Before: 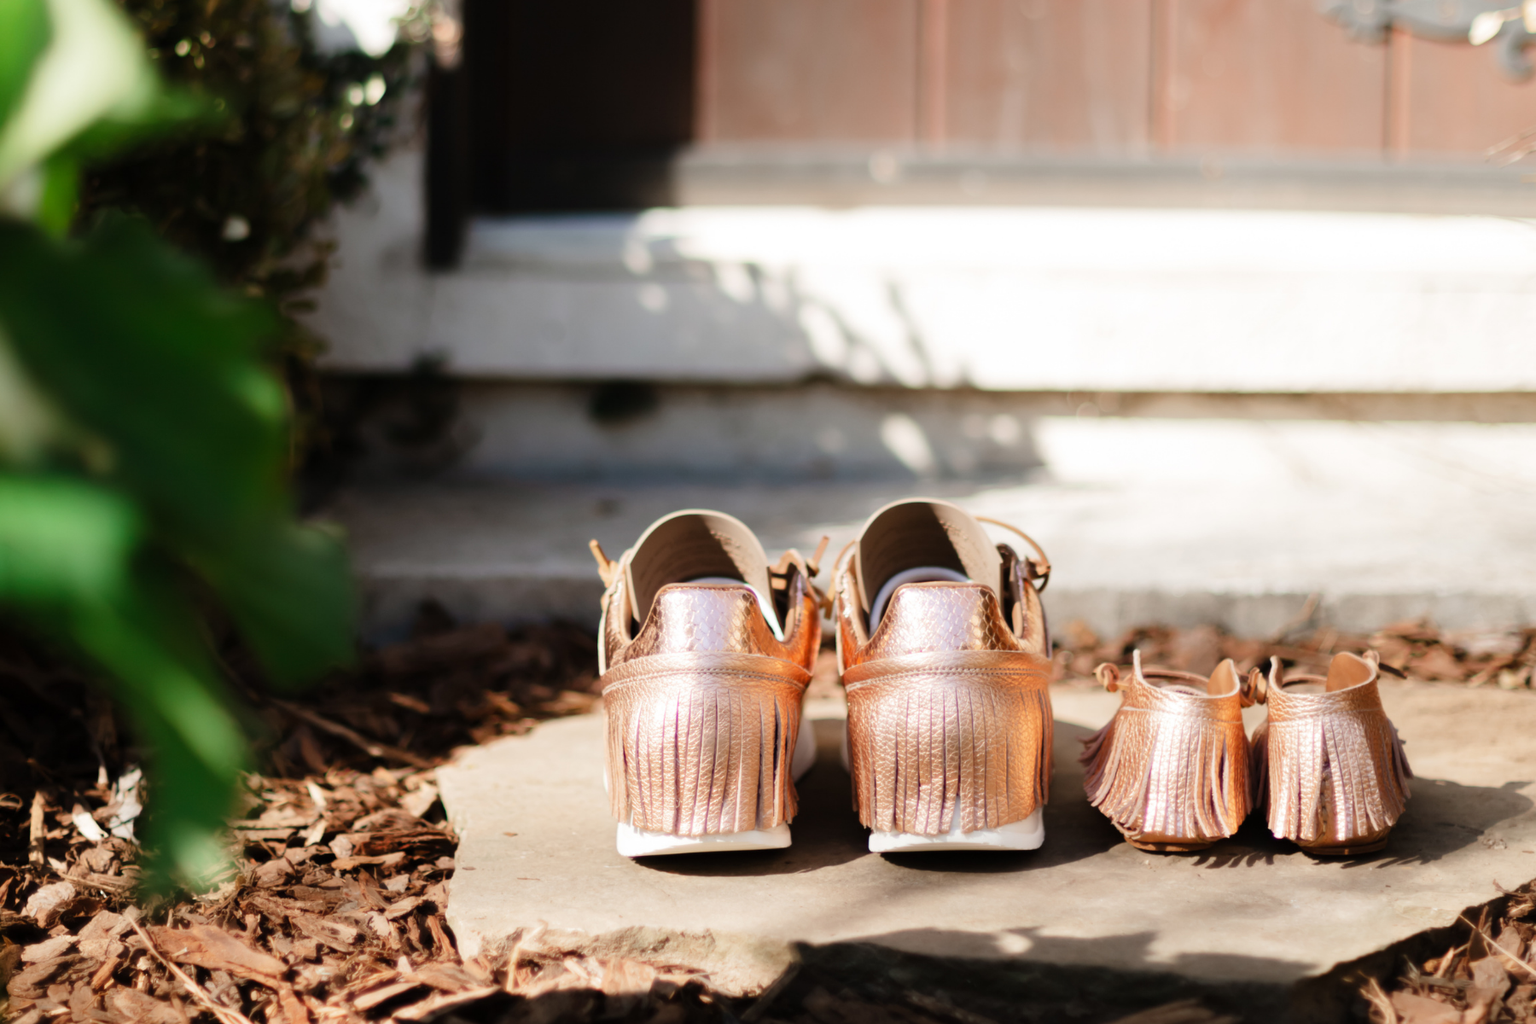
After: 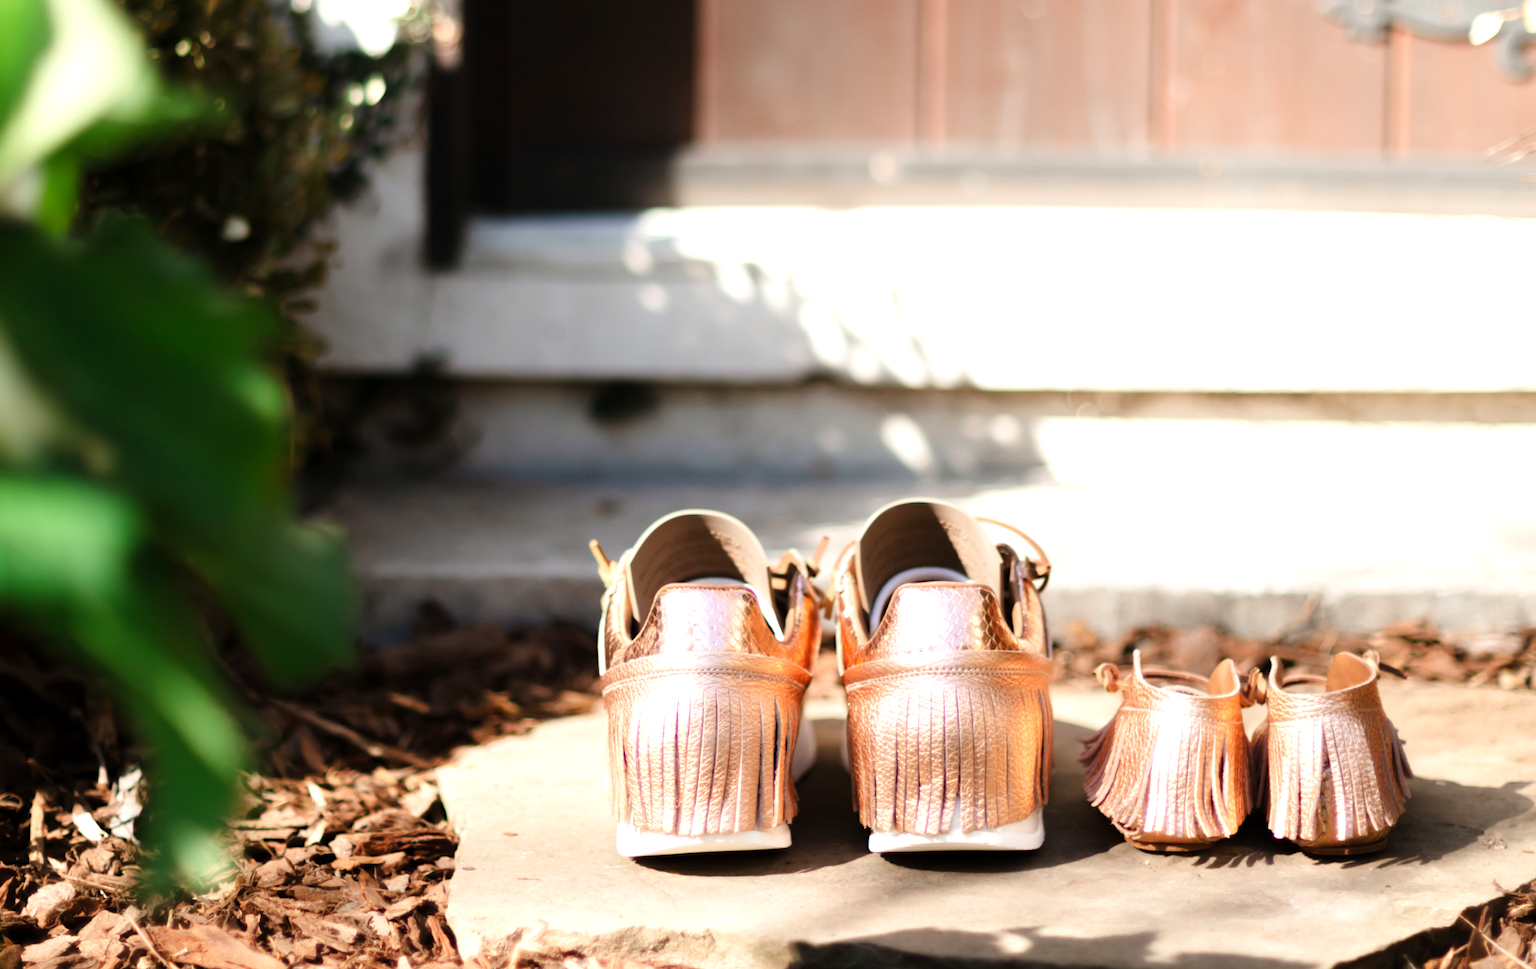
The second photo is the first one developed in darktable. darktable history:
exposure: black level correction 0.001, exposure 0.499 EV, compensate exposure bias true, compensate highlight preservation false
crop and rotate: top 0.007%, bottom 5.292%
